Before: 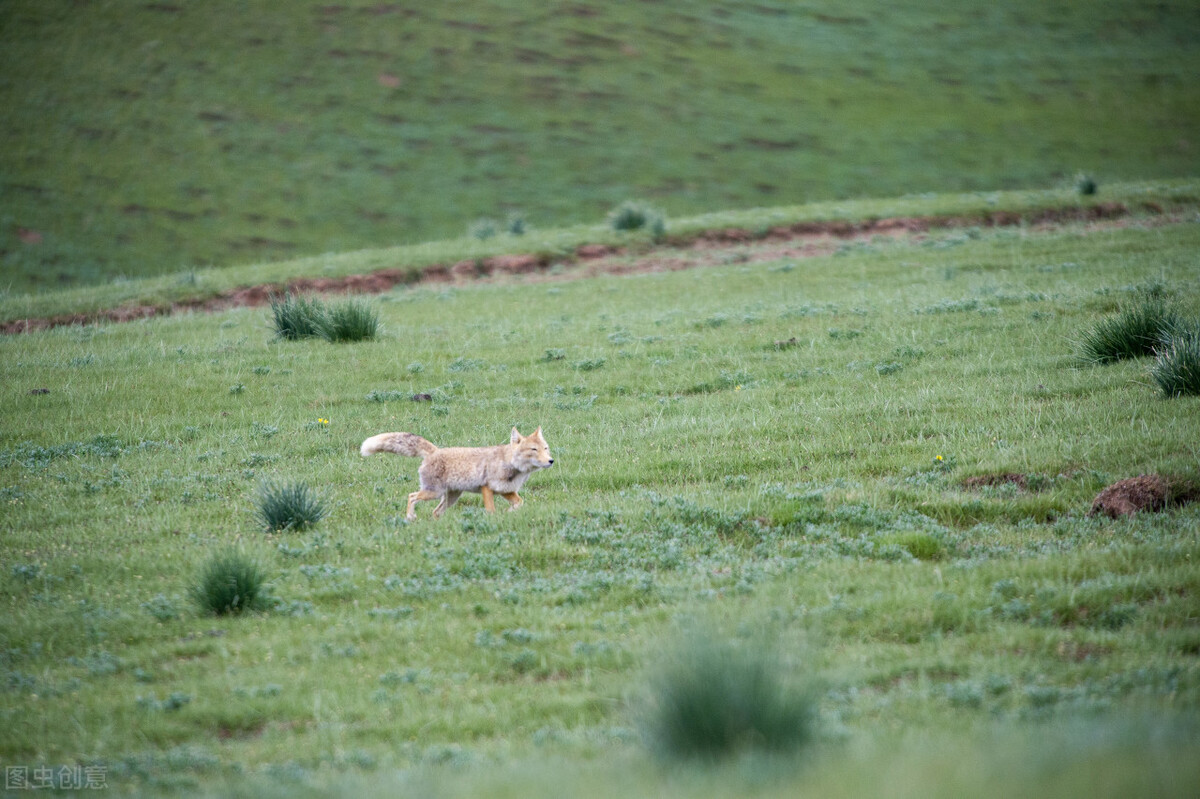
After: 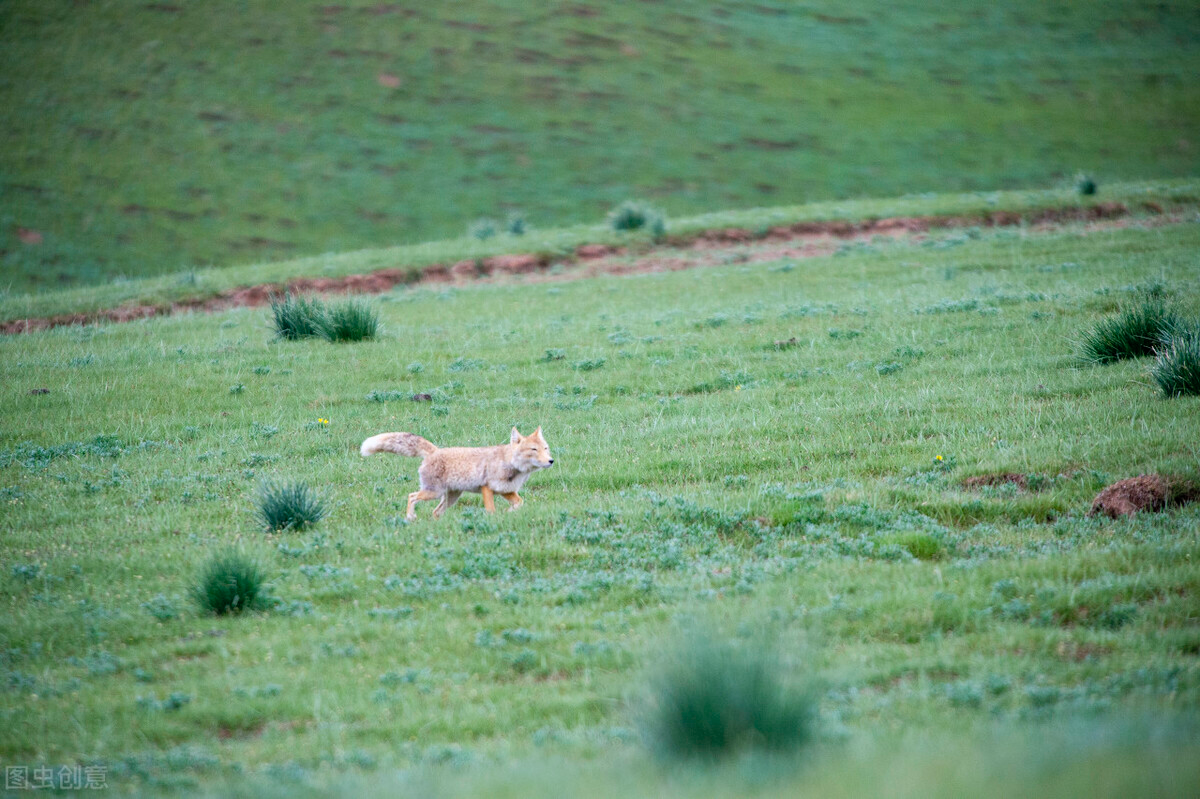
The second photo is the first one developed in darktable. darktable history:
white balance: red 0.983, blue 1.036
contrast brightness saturation: contrast 0.05, brightness 0.06, saturation 0.01
